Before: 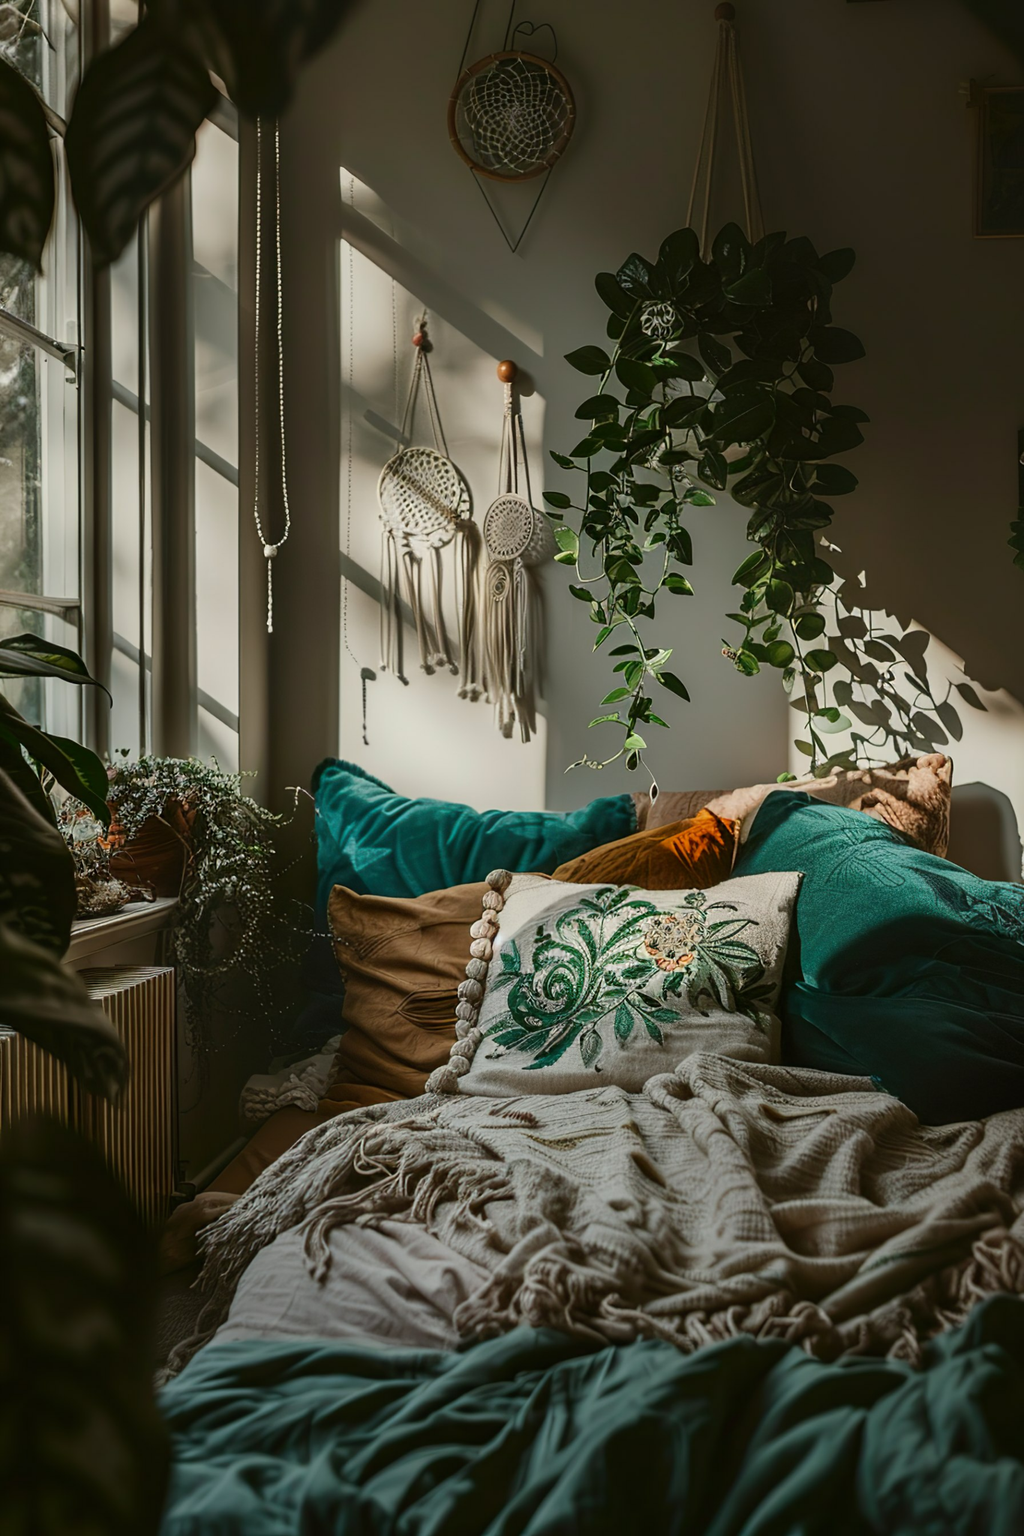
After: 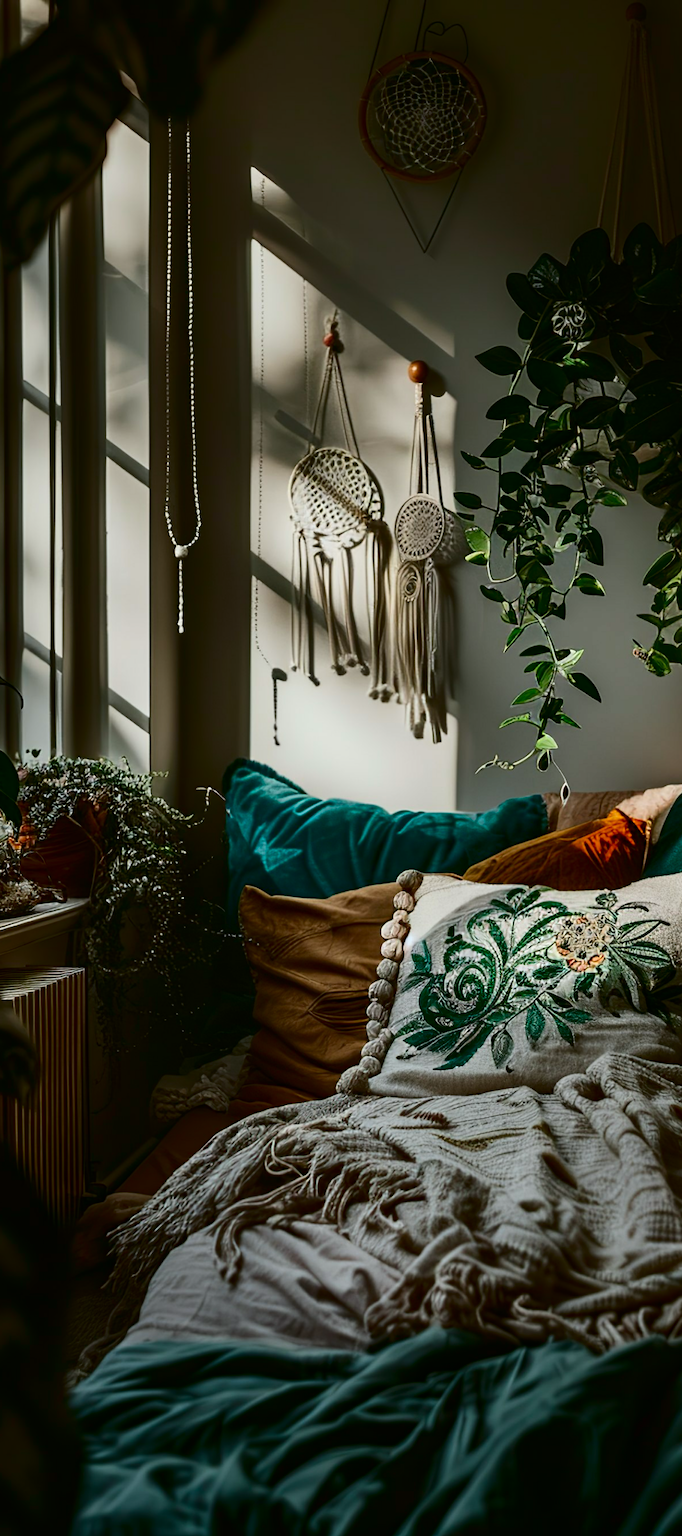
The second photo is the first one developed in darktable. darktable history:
white balance: red 0.98, blue 1.034
contrast brightness saturation: contrast 0.21, brightness -0.11, saturation 0.21
exposure: compensate highlight preservation false
crop and rotate: left 8.786%, right 24.548%
